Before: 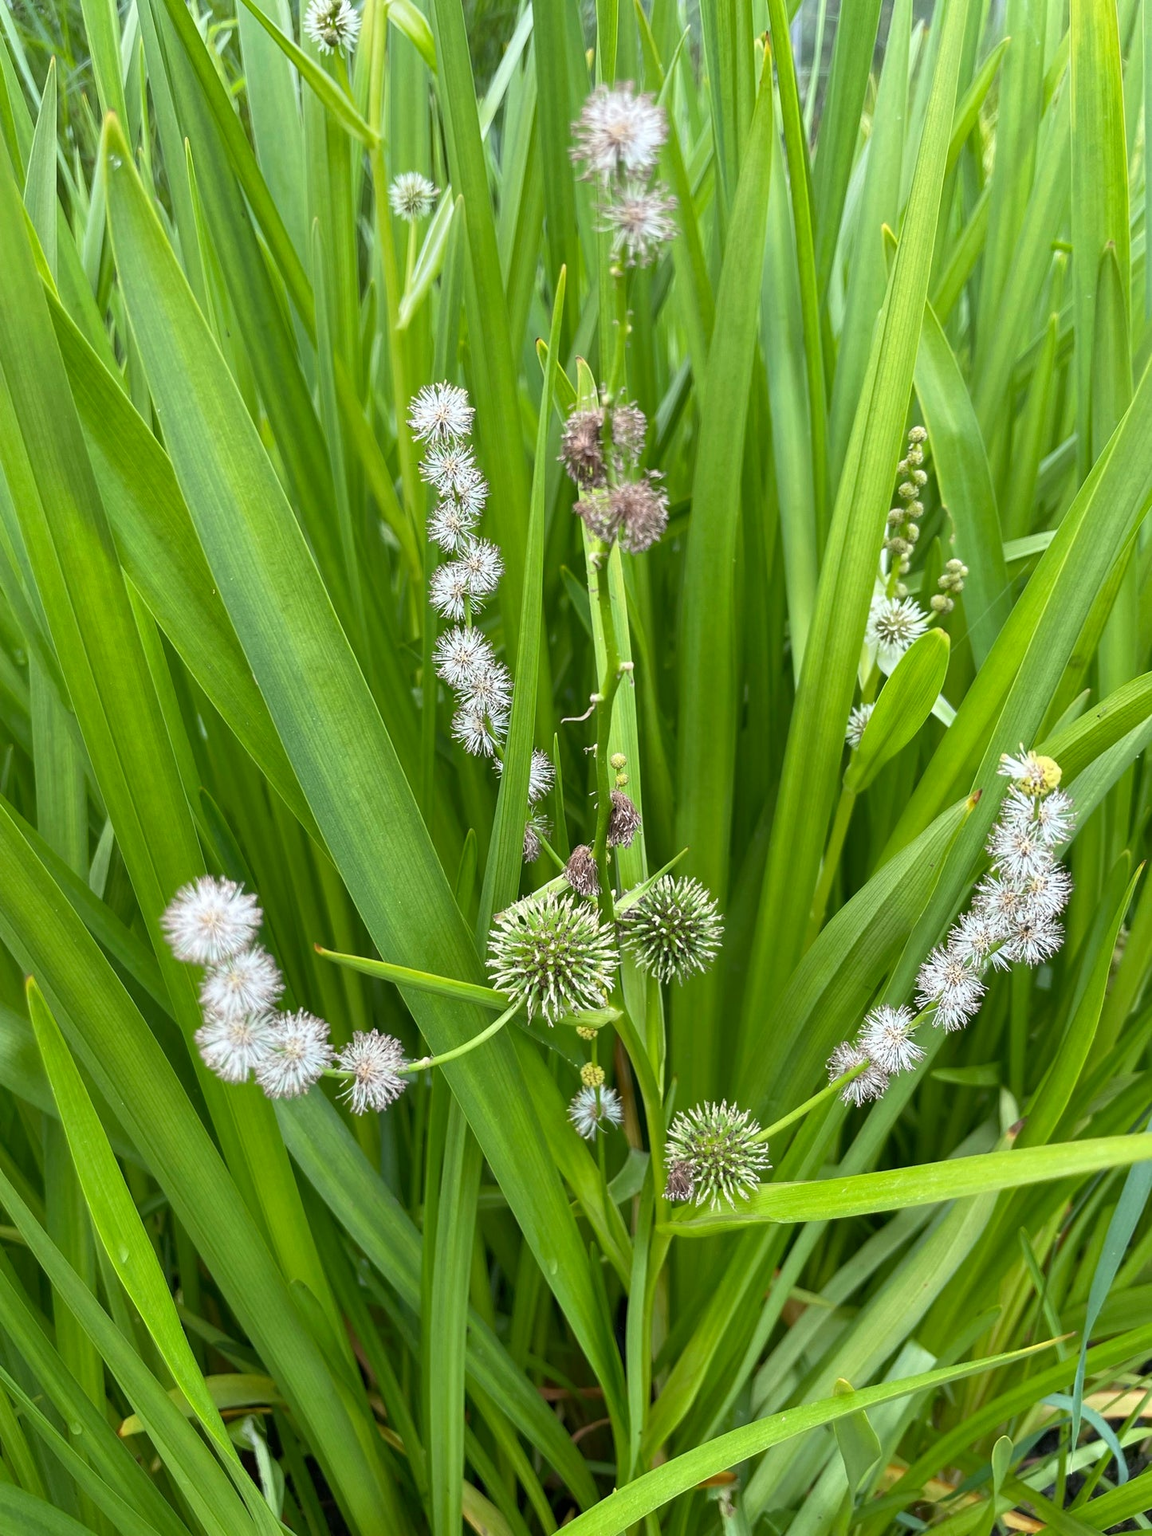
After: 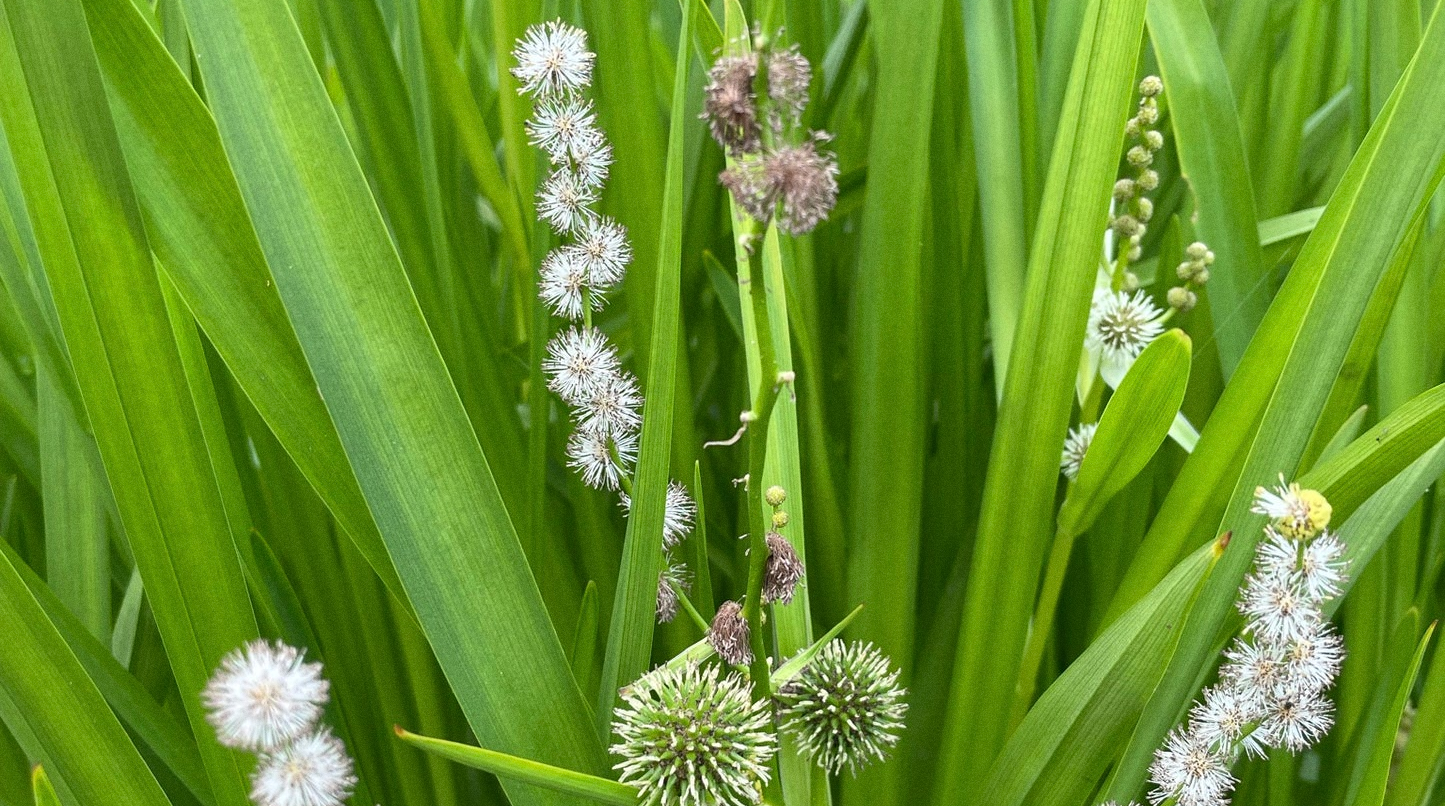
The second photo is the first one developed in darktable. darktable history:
grain: coarseness 7.08 ISO, strength 21.67%, mid-tones bias 59.58%
crop and rotate: top 23.84%, bottom 34.294%
